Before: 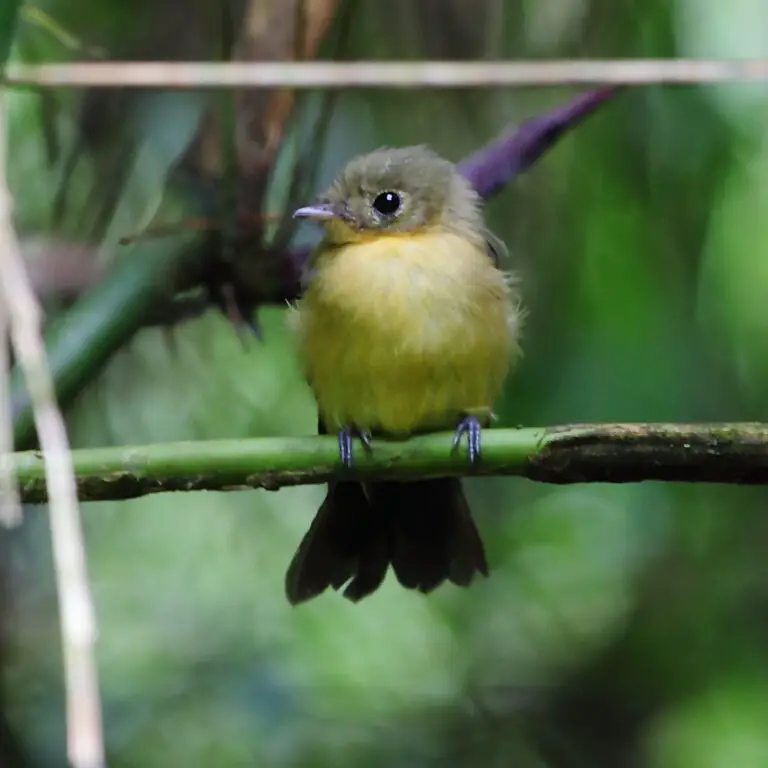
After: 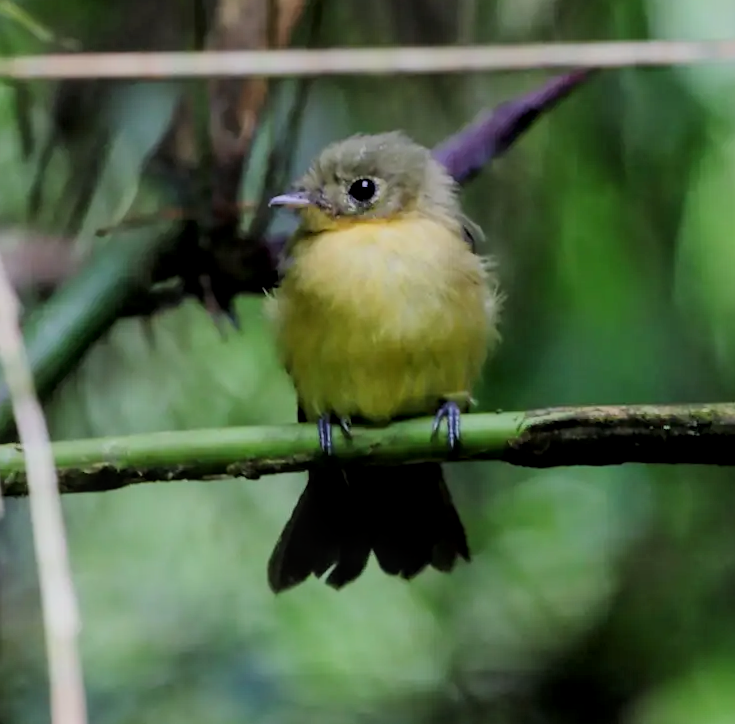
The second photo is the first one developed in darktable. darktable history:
filmic rgb: black relative exposure -7.65 EV, white relative exposure 4.56 EV, hardness 3.61, color science v6 (2022)
rotate and perspective: rotation -1°, crop left 0.011, crop right 0.989, crop top 0.025, crop bottom 0.975
local contrast: on, module defaults
crop and rotate: left 2.536%, right 1.107%, bottom 2.246%
shadows and highlights: radius 334.93, shadows 63.48, highlights 6.06, compress 87.7%, highlights color adjustment 39.73%, soften with gaussian
